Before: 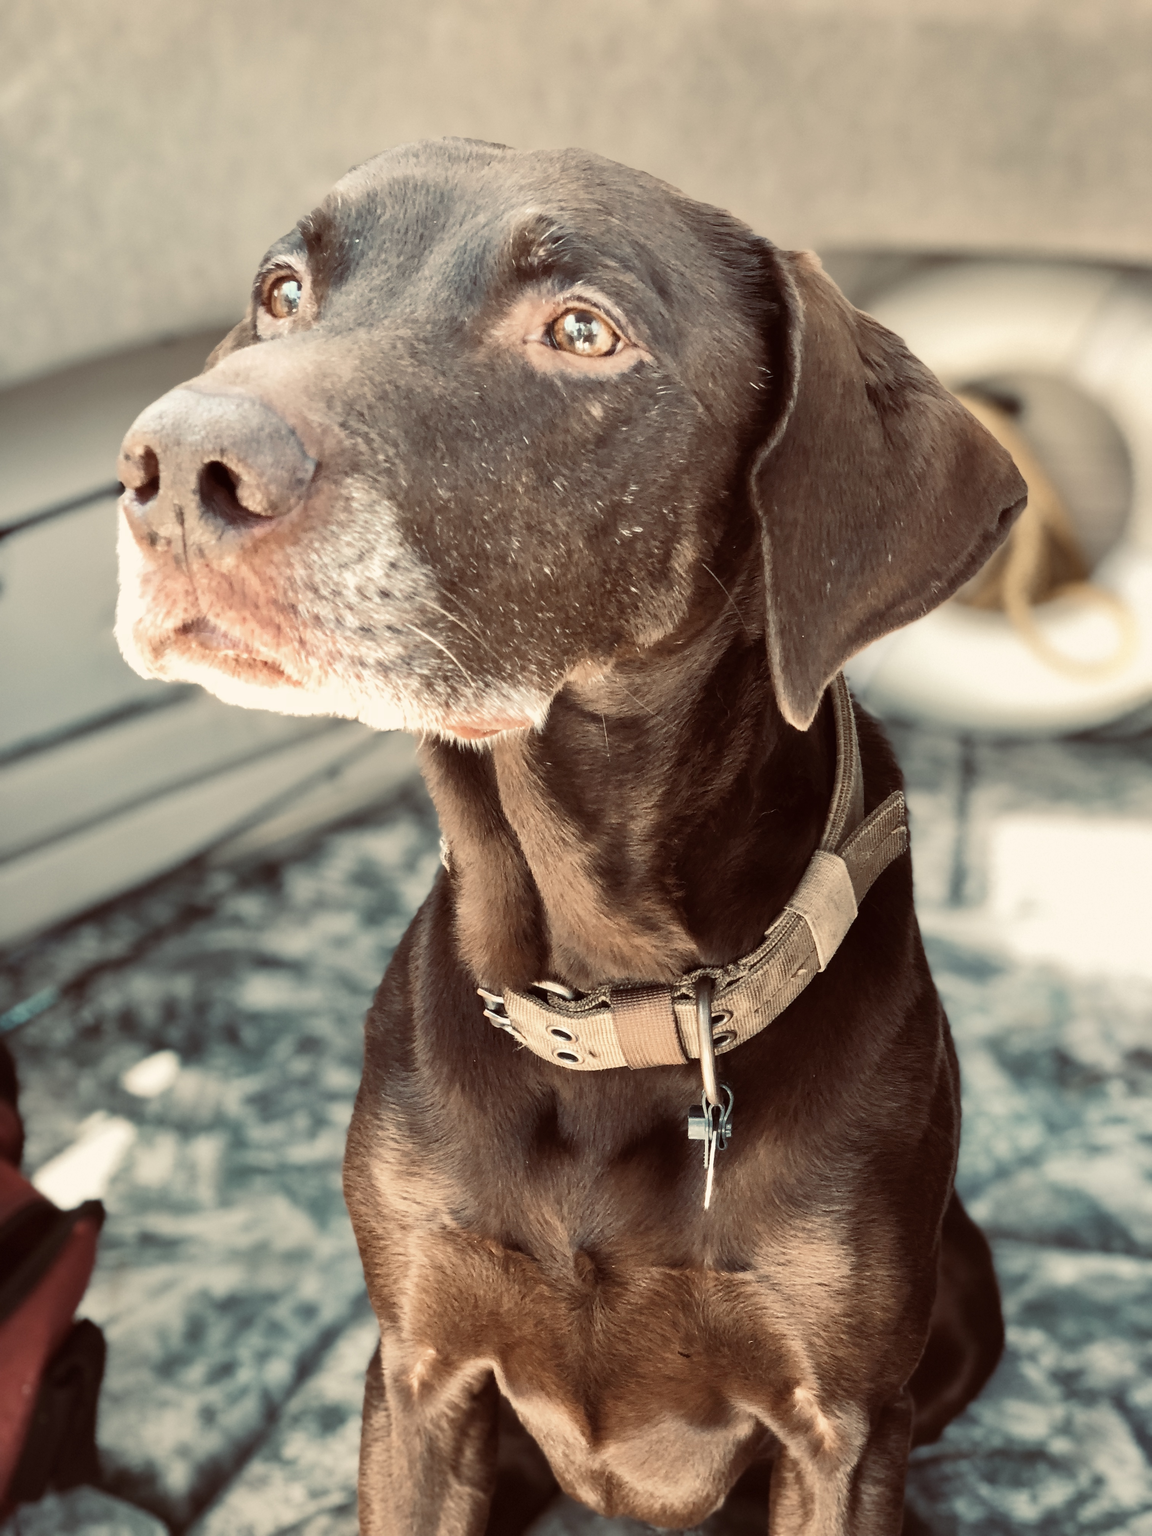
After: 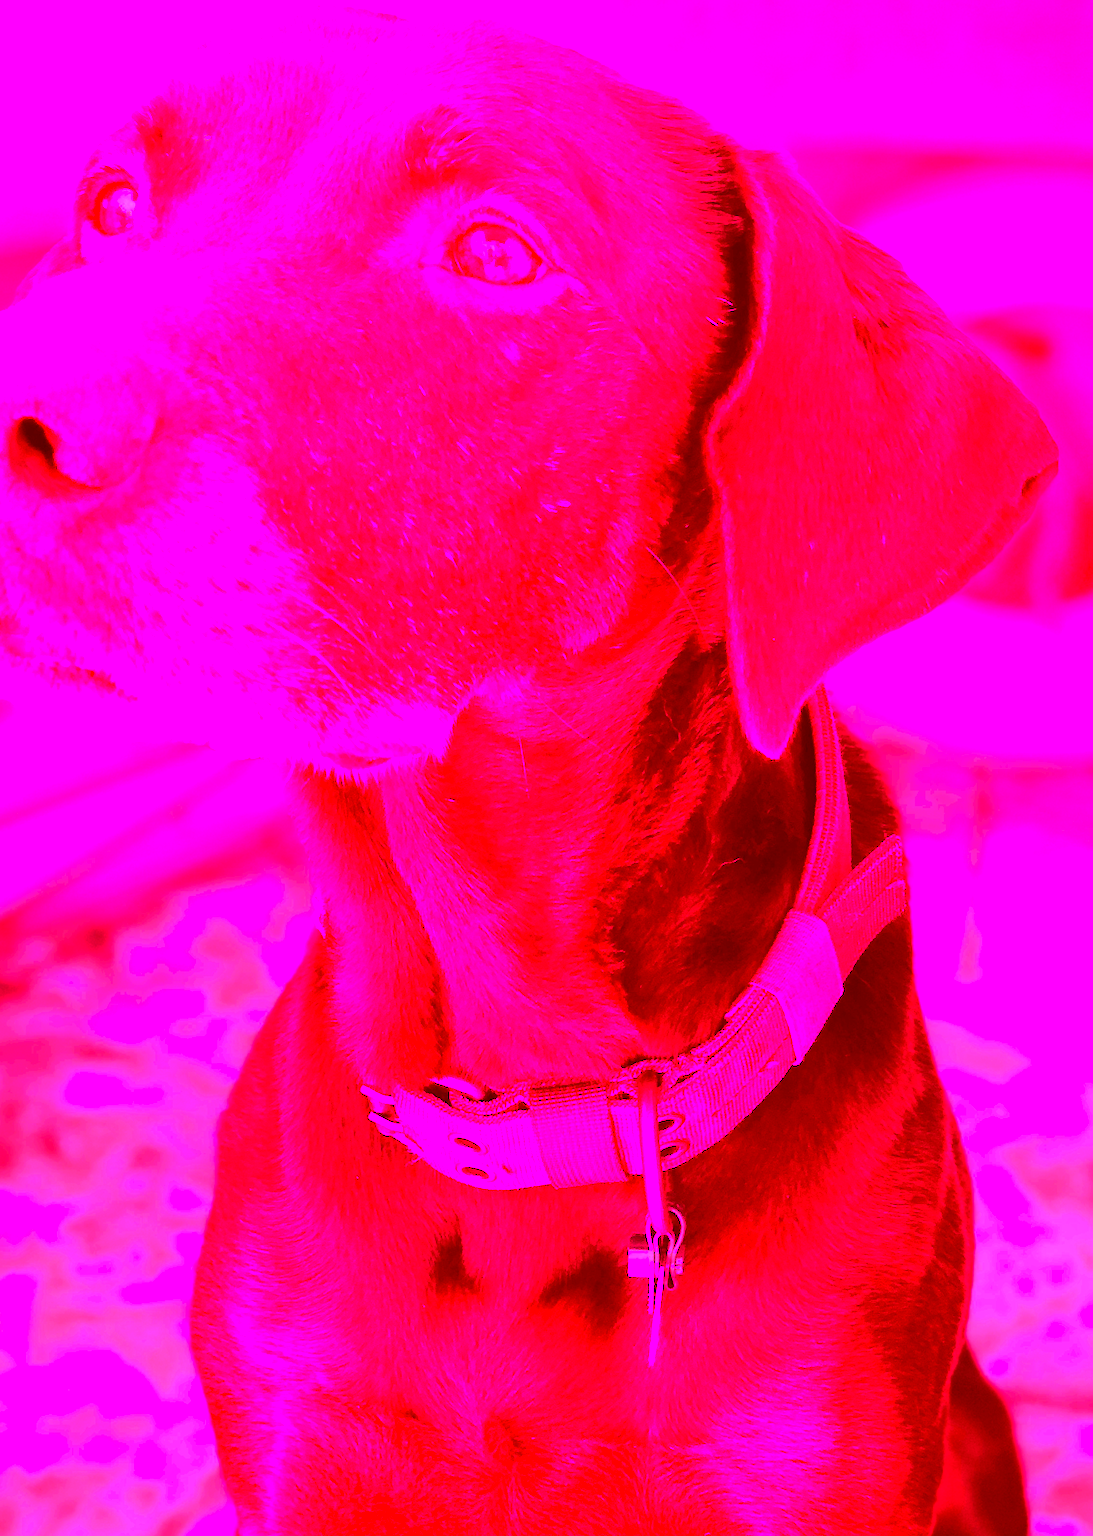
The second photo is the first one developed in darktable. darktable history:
white balance: red 4.26, blue 1.802
crop: left 16.768%, top 8.653%, right 8.362%, bottom 12.485%
